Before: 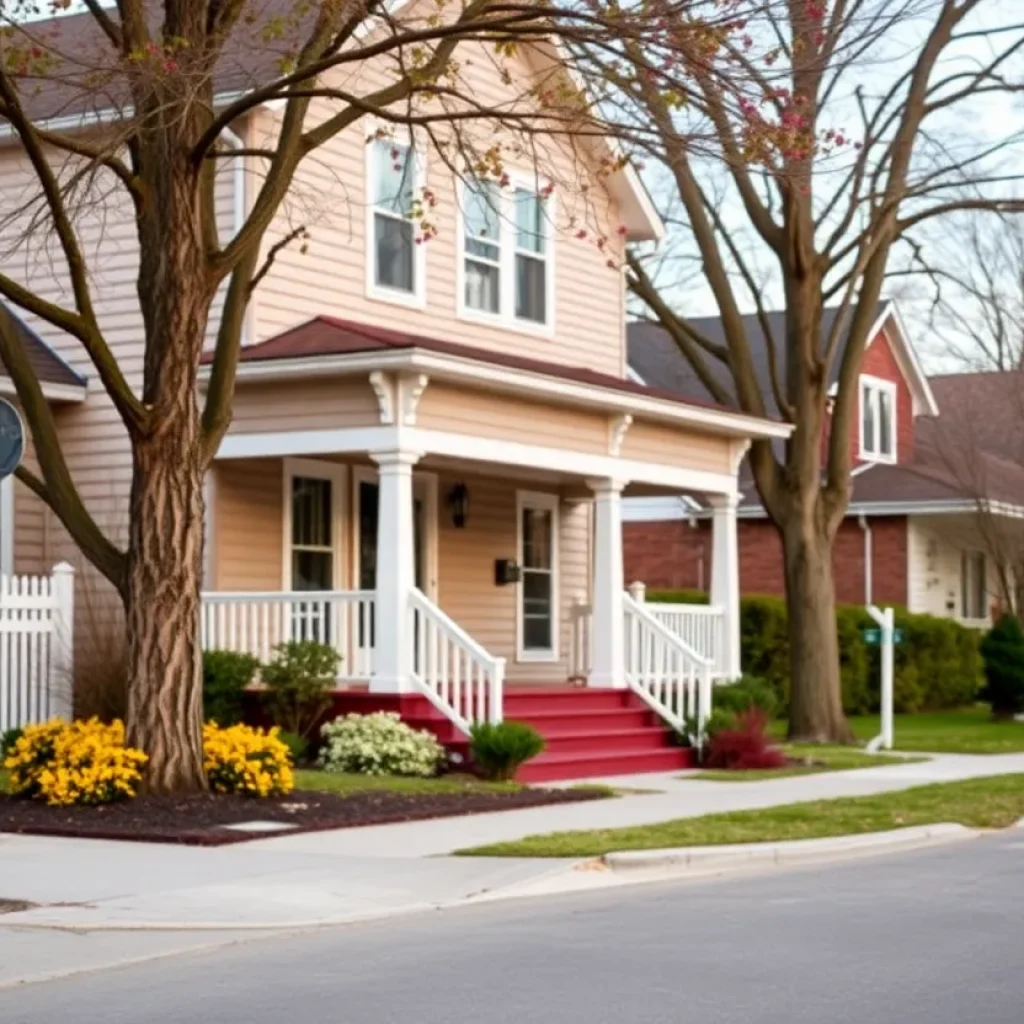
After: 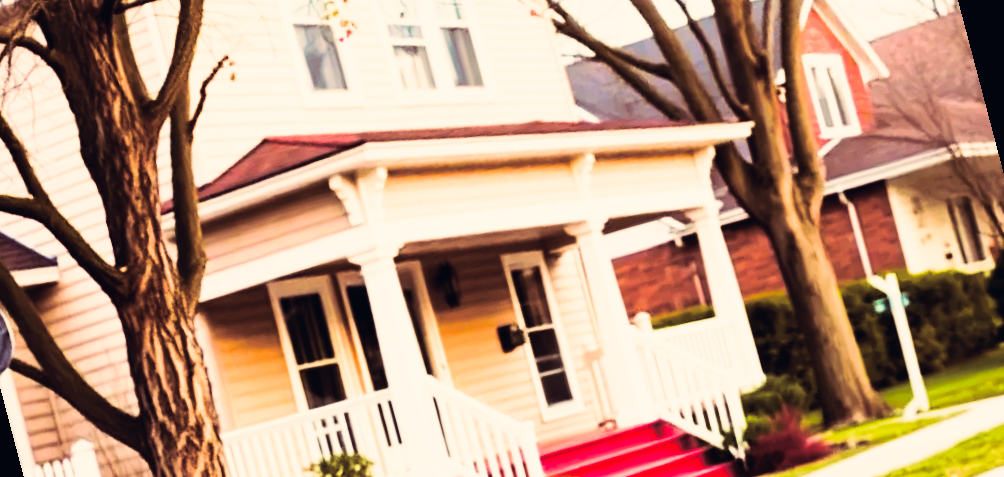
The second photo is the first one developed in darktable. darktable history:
split-toning: on, module defaults
tone equalizer: -8 EV -0.417 EV, -7 EV -0.389 EV, -6 EV -0.333 EV, -5 EV -0.222 EV, -3 EV 0.222 EV, -2 EV 0.333 EV, -1 EV 0.389 EV, +0 EV 0.417 EV, edges refinement/feathering 500, mask exposure compensation -1.57 EV, preserve details no
exposure: exposure 0.564 EV, compensate highlight preservation false
sigmoid: contrast 1.8
contrast brightness saturation: contrast 0.2, brightness 0.16, saturation 0.22
rotate and perspective: rotation -14.8°, crop left 0.1, crop right 0.903, crop top 0.25, crop bottom 0.748
color correction: highlights a* 10.32, highlights b* 14.66, shadows a* -9.59, shadows b* -15.02
crop: top 5.667%, bottom 17.637%
